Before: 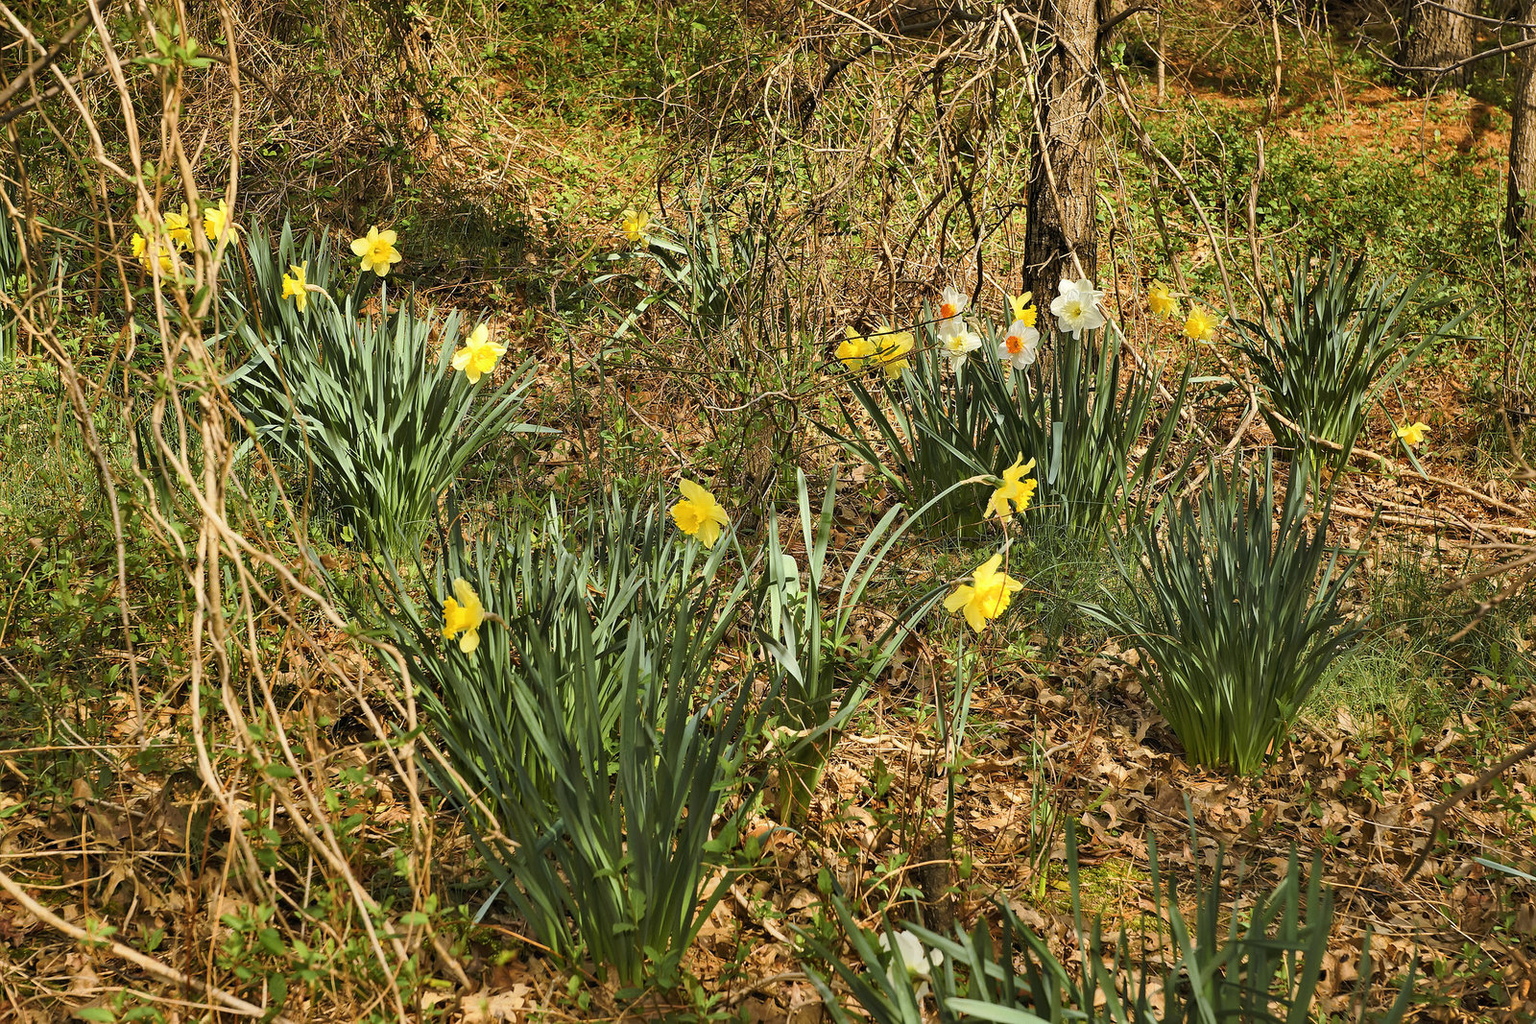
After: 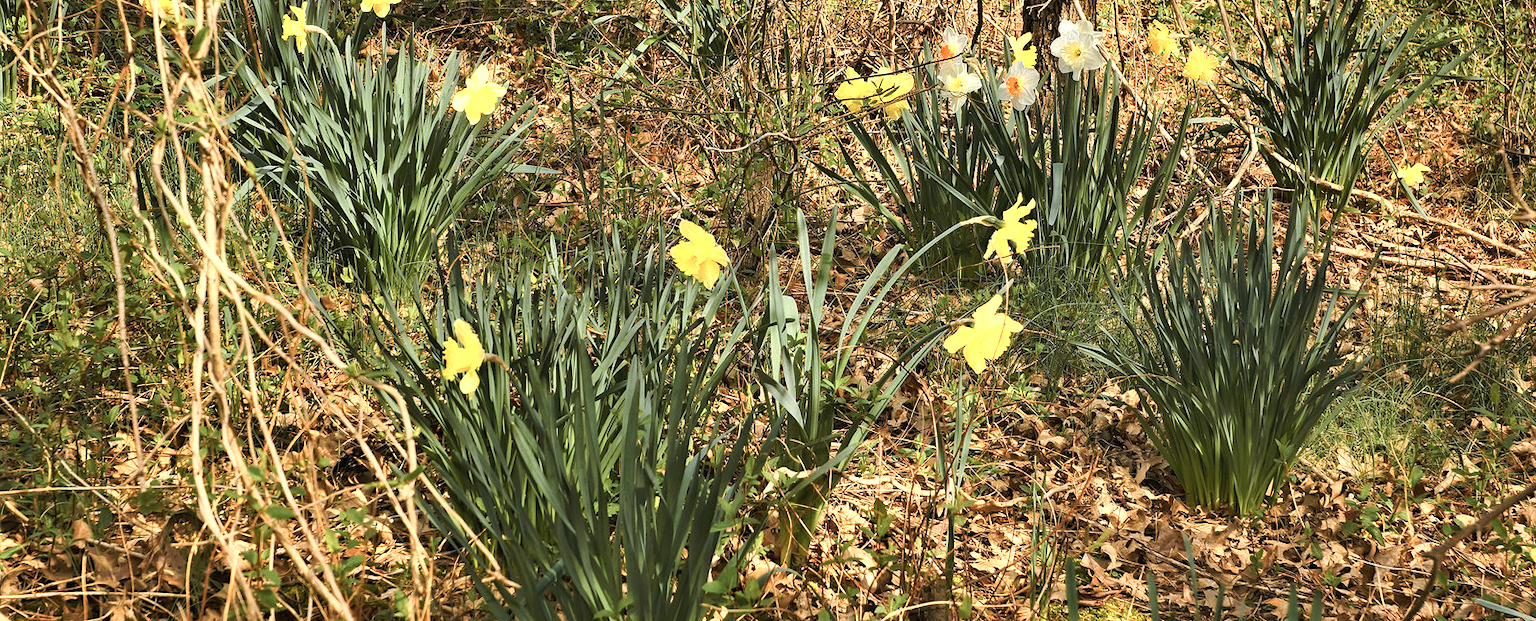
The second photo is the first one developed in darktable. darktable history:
crop and rotate: top 25.357%, bottom 13.942%
color zones: curves: ch0 [(0.018, 0.548) (0.197, 0.654) (0.425, 0.447) (0.605, 0.658) (0.732, 0.579)]; ch1 [(0.105, 0.531) (0.224, 0.531) (0.386, 0.39) (0.618, 0.456) (0.732, 0.456) (0.956, 0.421)]; ch2 [(0.039, 0.583) (0.215, 0.465) (0.399, 0.544) (0.465, 0.548) (0.614, 0.447) (0.724, 0.43) (0.882, 0.623) (0.956, 0.632)]
